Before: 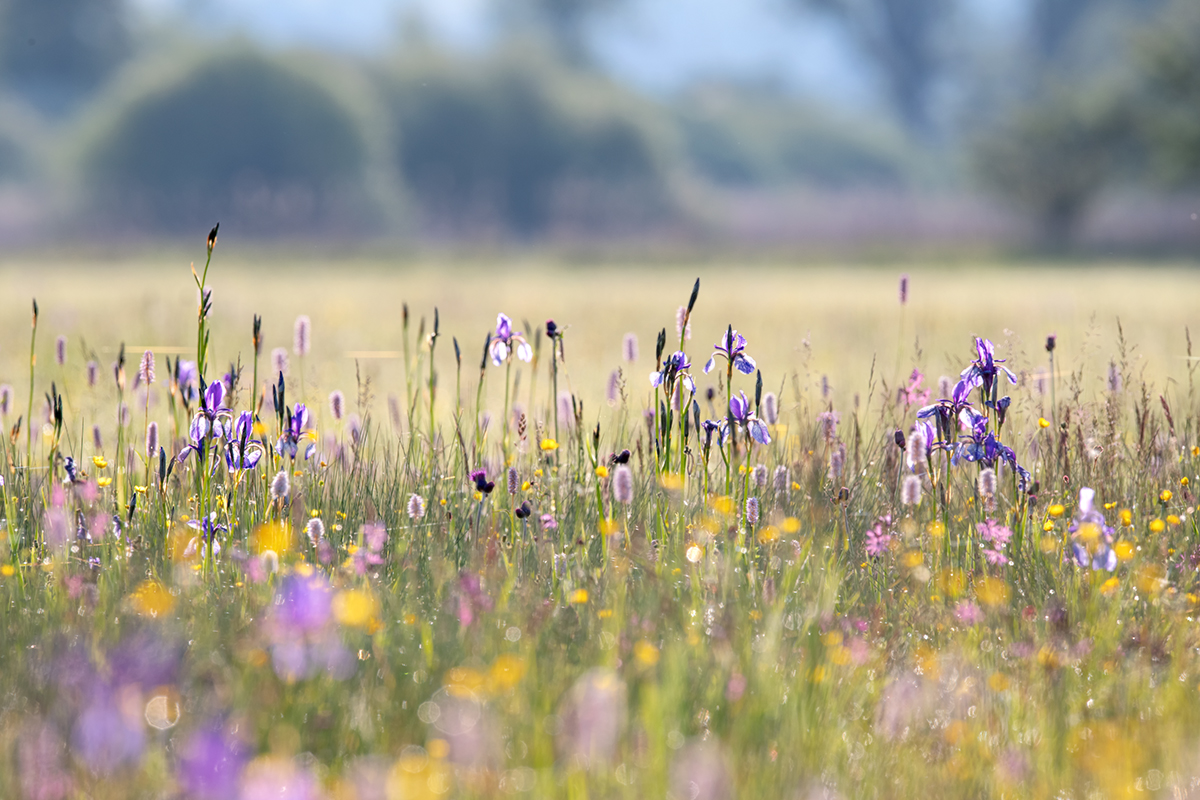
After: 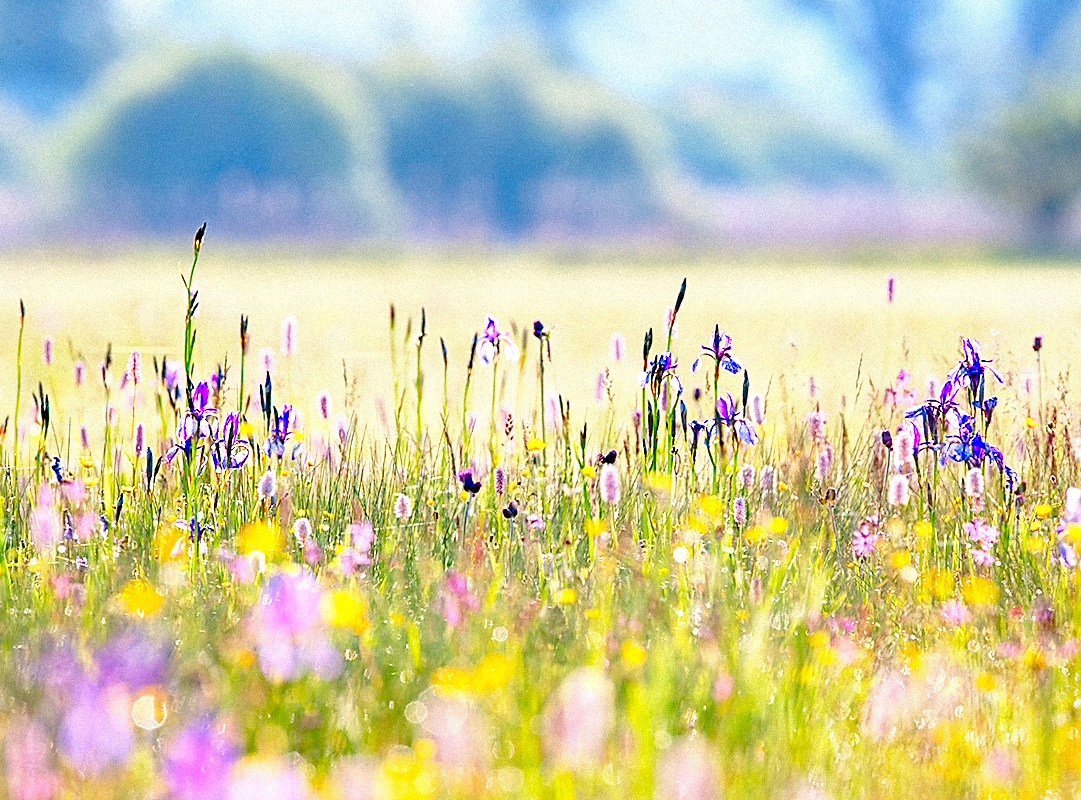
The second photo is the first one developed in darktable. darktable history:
sharpen: radius 1.4, amount 1.25, threshold 0.7
grain: mid-tones bias 0%
local contrast: mode bilateral grid, contrast 20, coarseness 50, detail 132%, midtone range 0.2
color correction: saturation 1.8
crop and rotate: left 1.088%, right 8.807%
base curve: curves: ch0 [(0, 0) (0.032, 0.037) (0.105, 0.228) (0.435, 0.76) (0.856, 0.983) (1, 1)], preserve colors none
